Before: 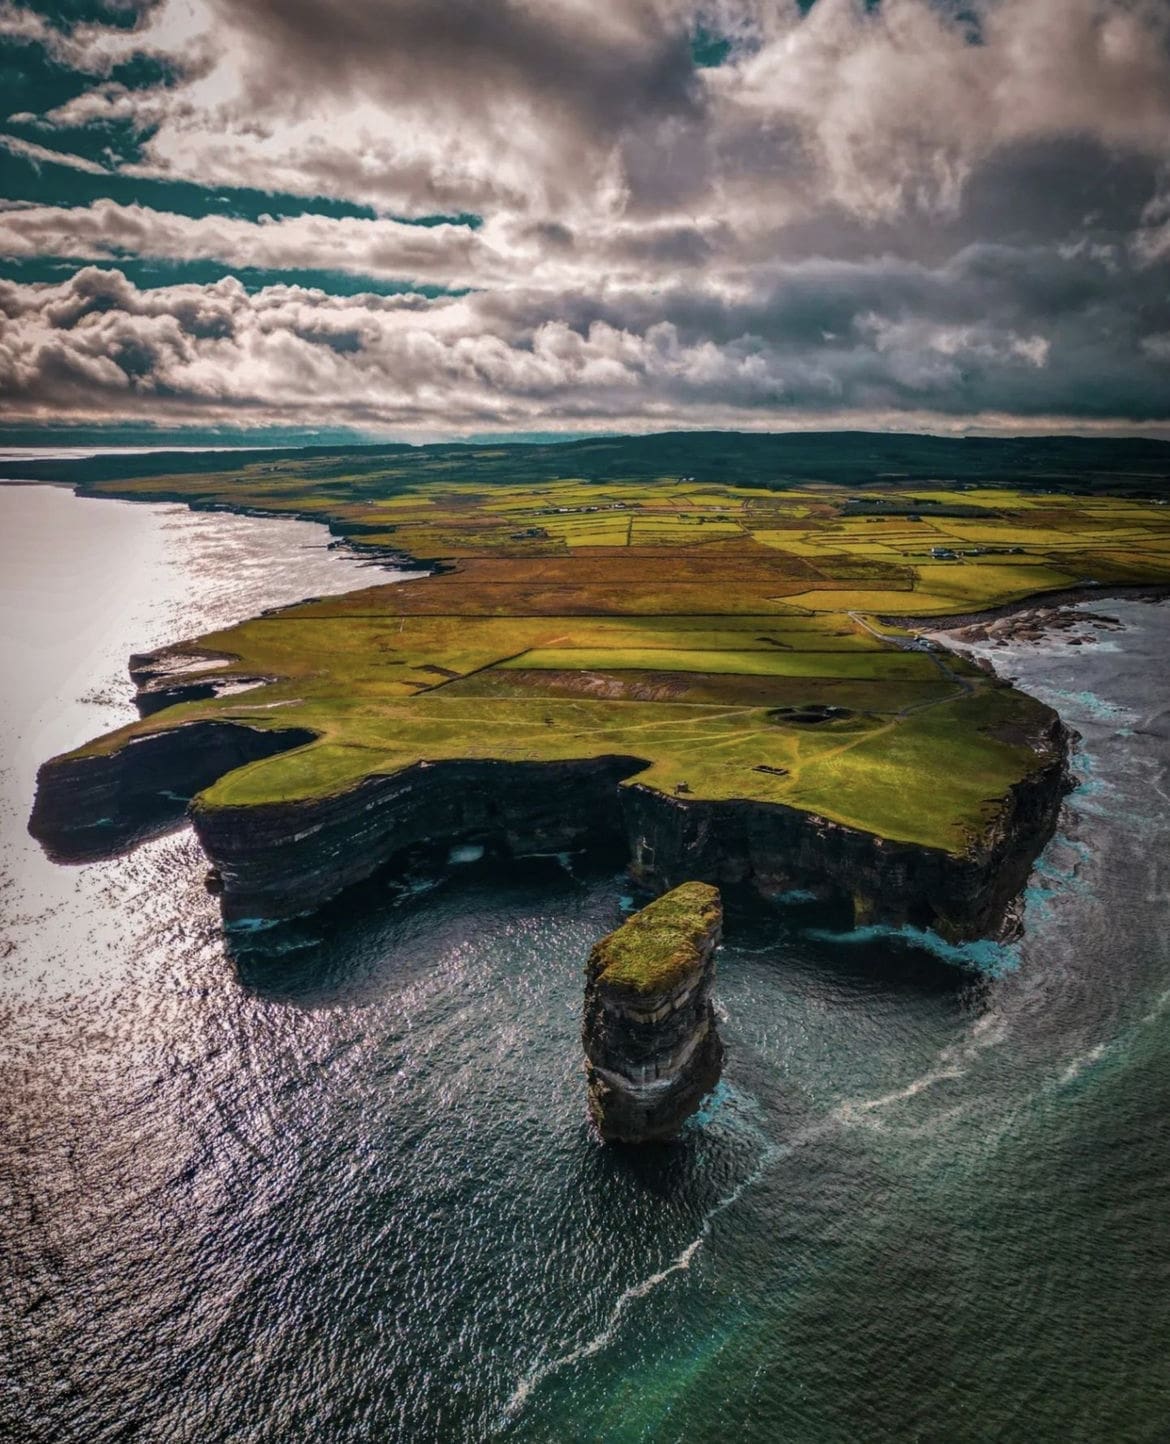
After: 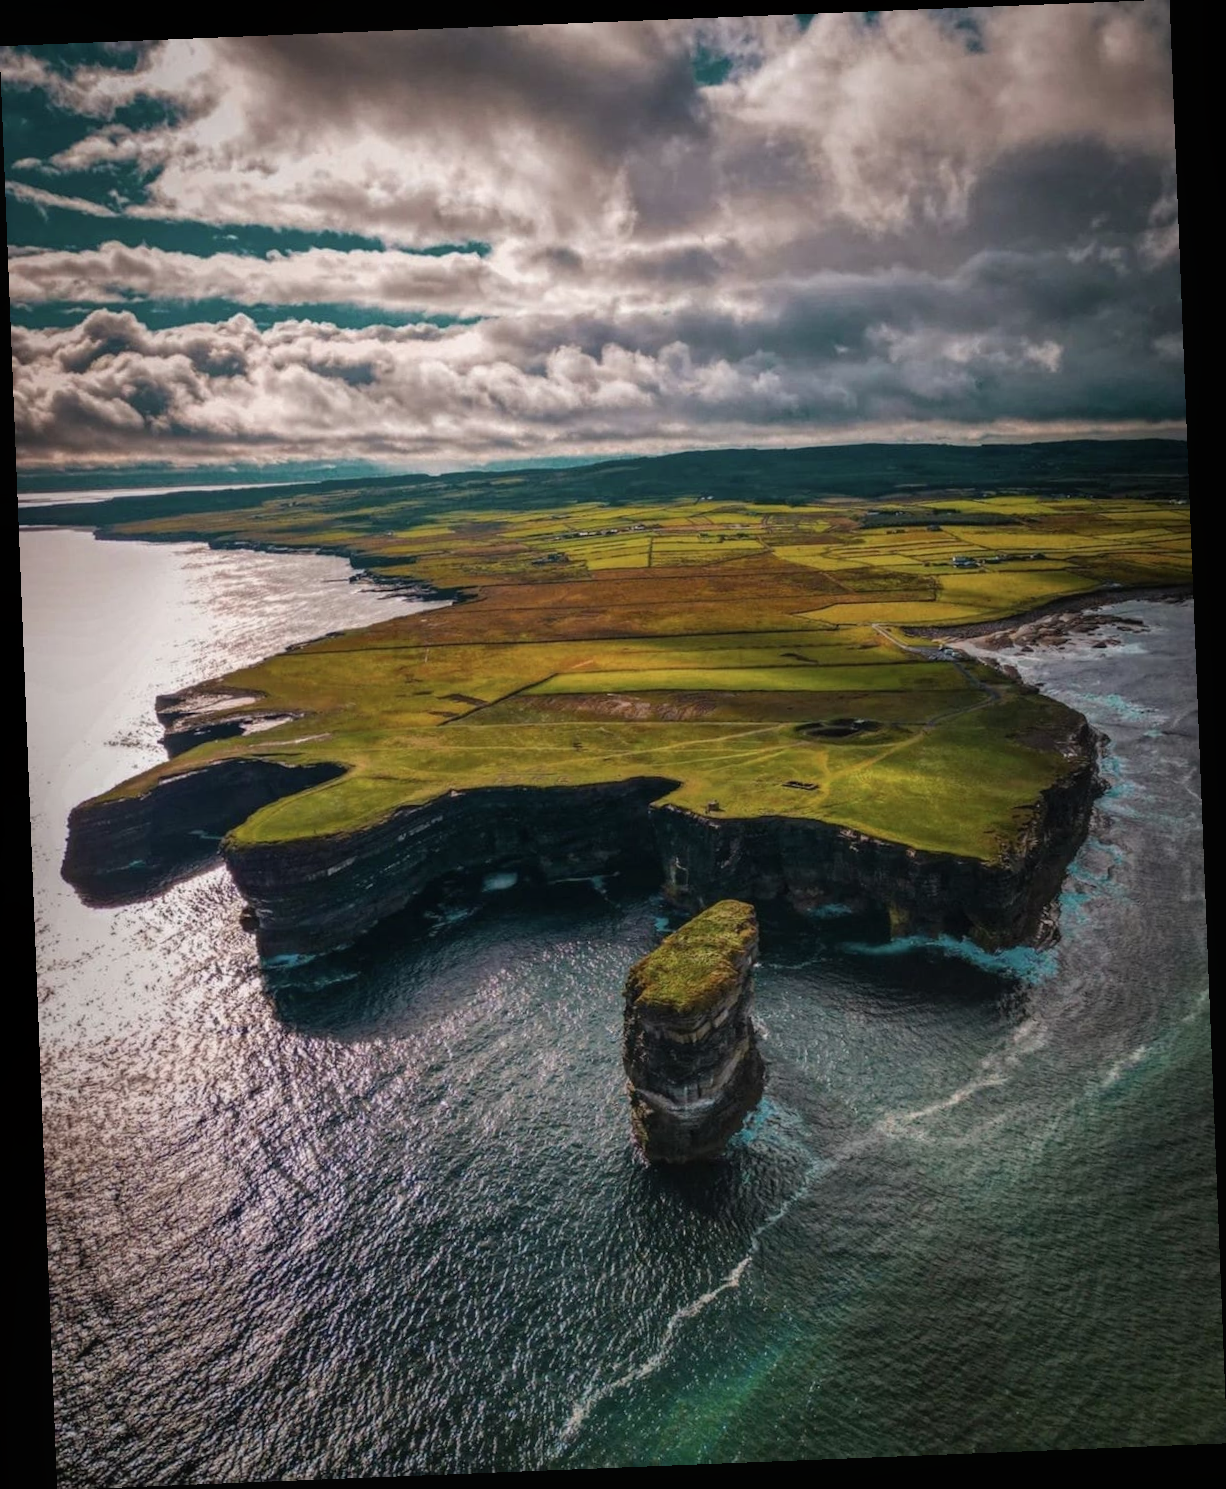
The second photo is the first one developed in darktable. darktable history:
rotate and perspective: rotation -2.29°, automatic cropping off
contrast equalizer: octaves 7, y [[0.6 ×6], [0.55 ×6], [0 ×6], [0 ×6], [0 ×6]], mix -0.2
